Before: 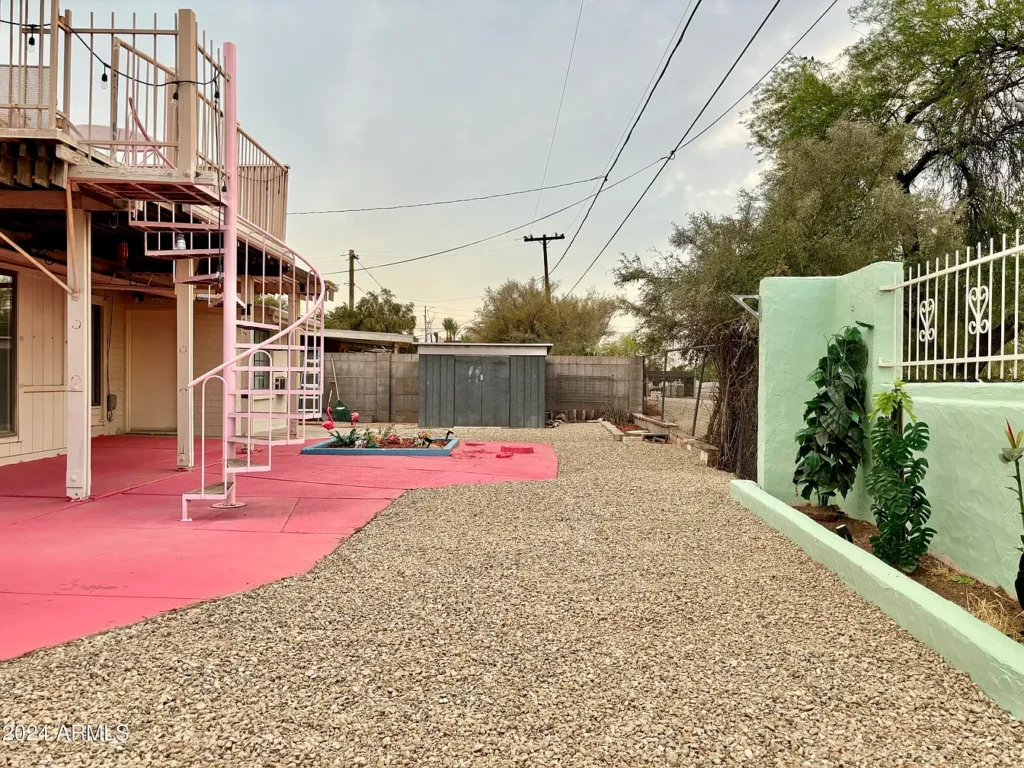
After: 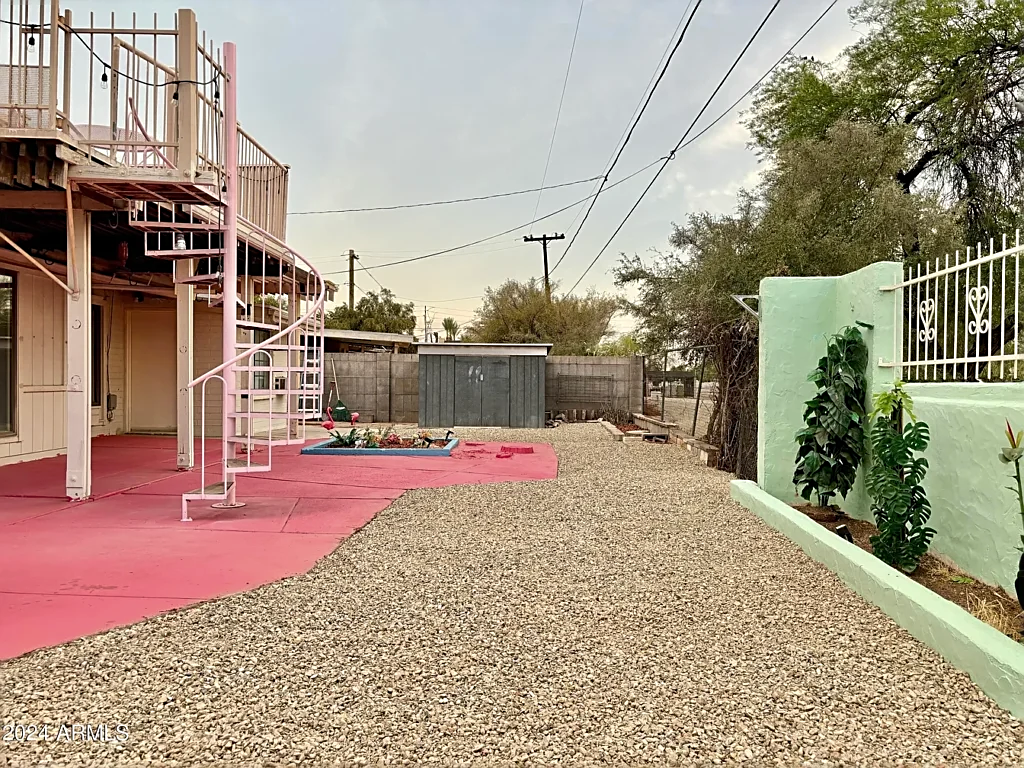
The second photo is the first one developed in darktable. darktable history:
color zones: curves: ch0 [(0.068, 0.464) (0.25, 0.5) (0.48, 0.508) (0.75, 0.536) (0.886, 0.476) (0.967, 0.456)]; ch1 [(0.066, 0.456) (0.25, 0.5) (0.616, 0.508) (0.746, 0.56) (0.934, 0.444)]
sharpen: on, module defaults
